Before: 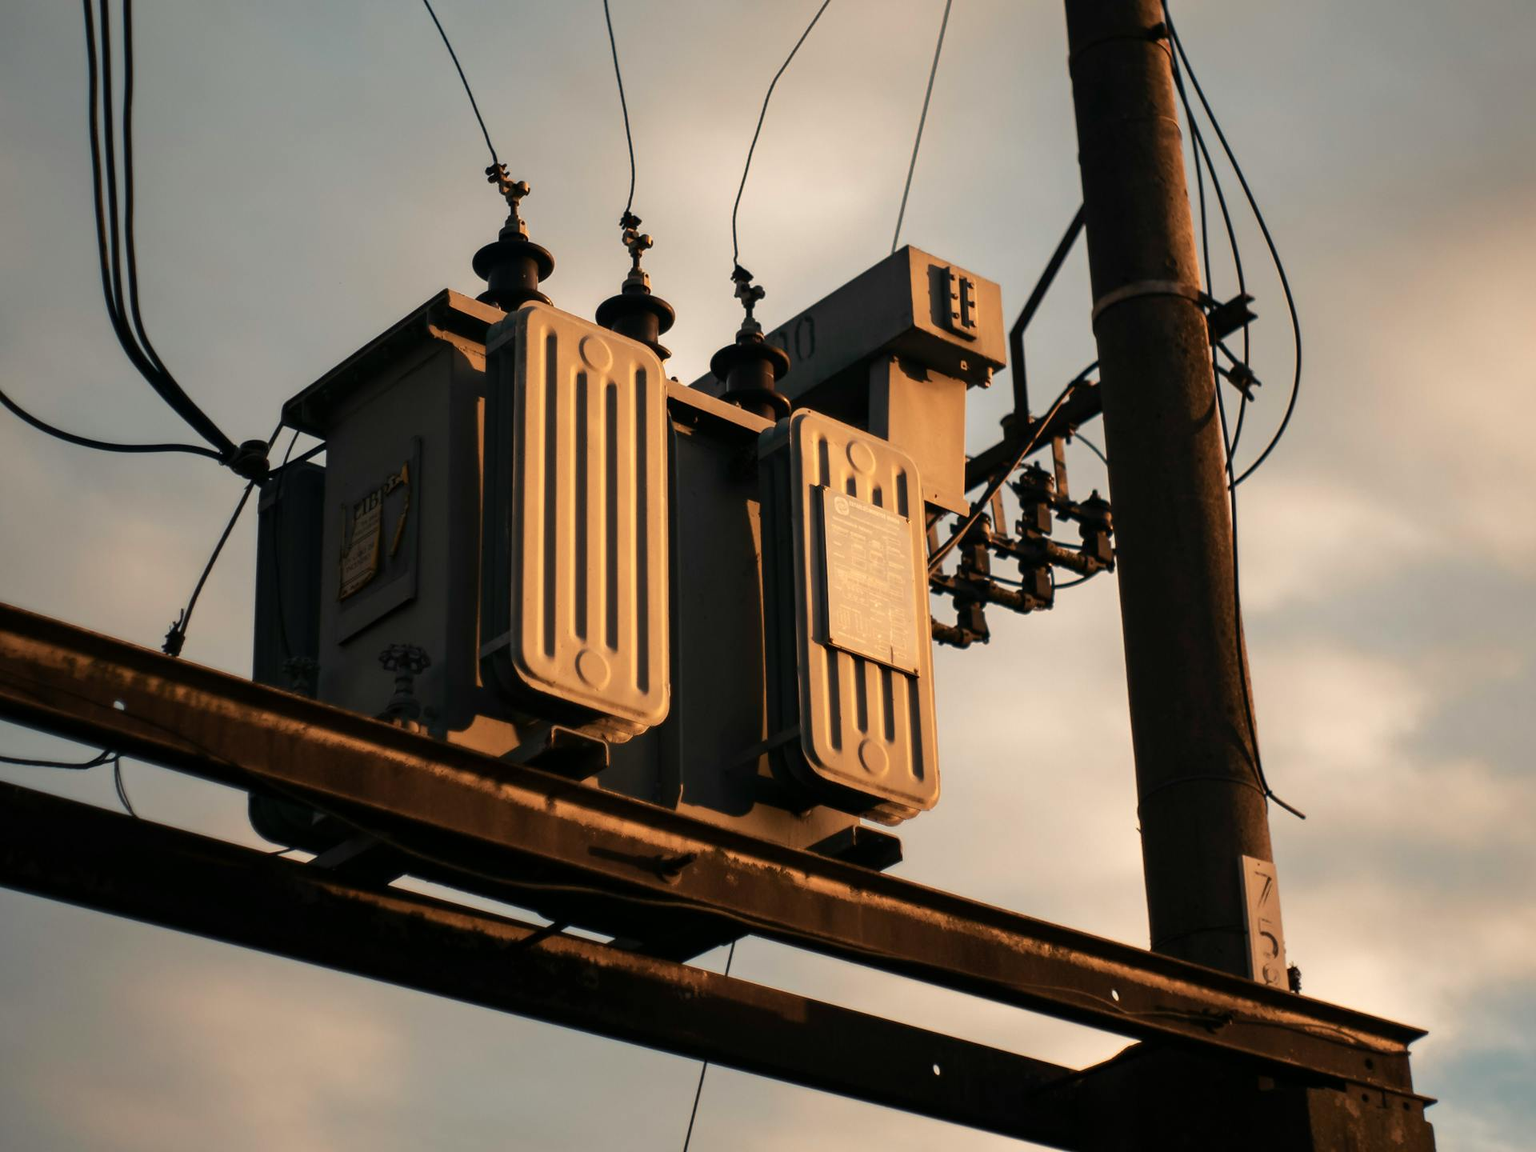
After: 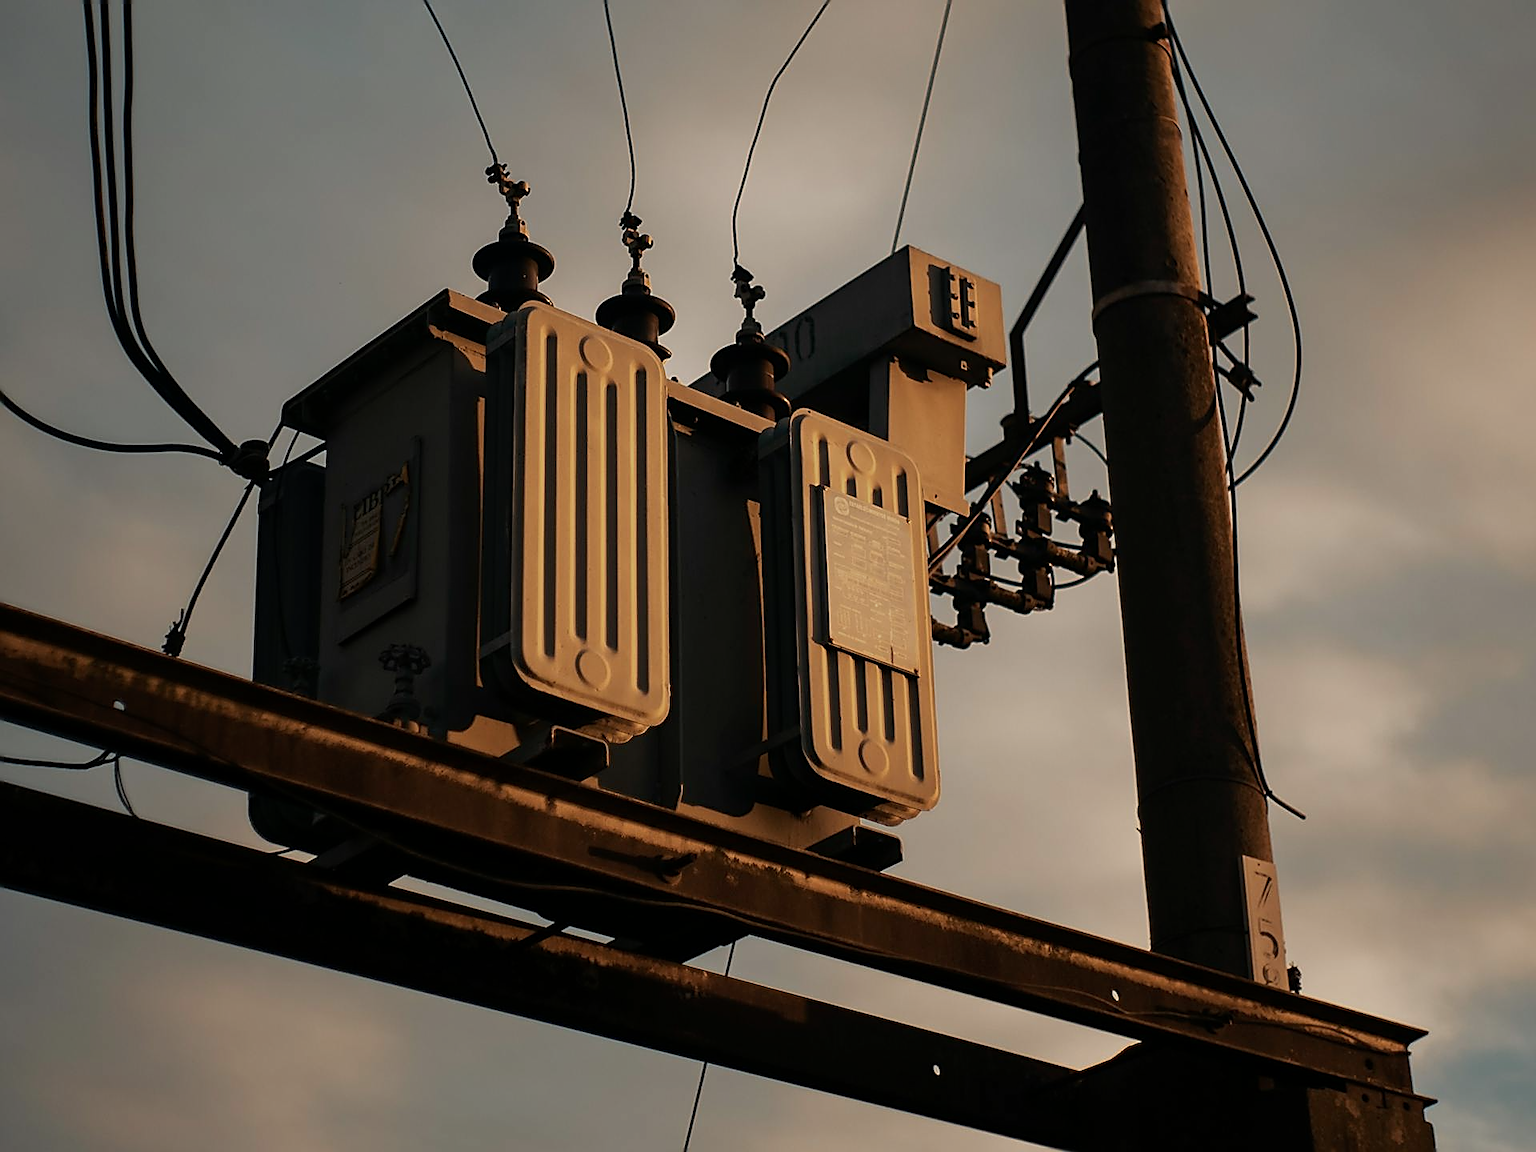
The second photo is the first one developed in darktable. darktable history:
exposure: black level correction 0, exposure -0.766 EV, compensate highlight preservation false
sharpen: radius 1.685, amount 1.294
